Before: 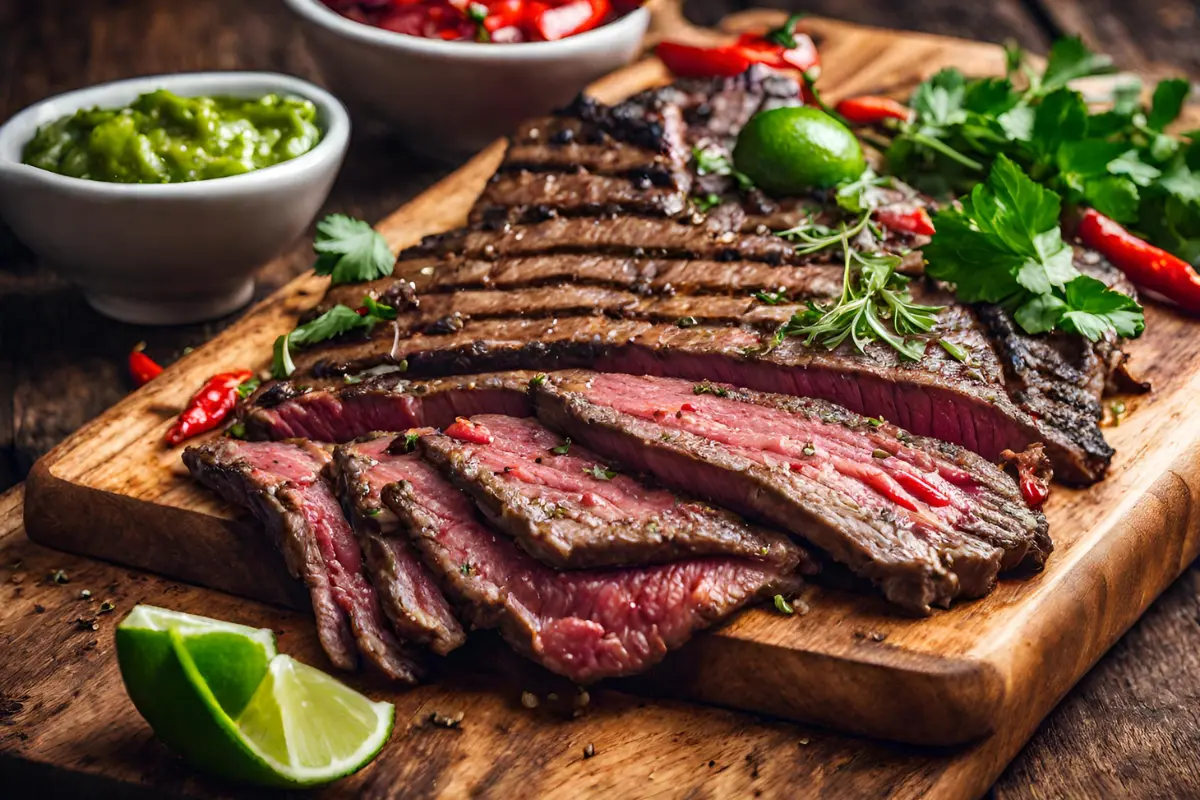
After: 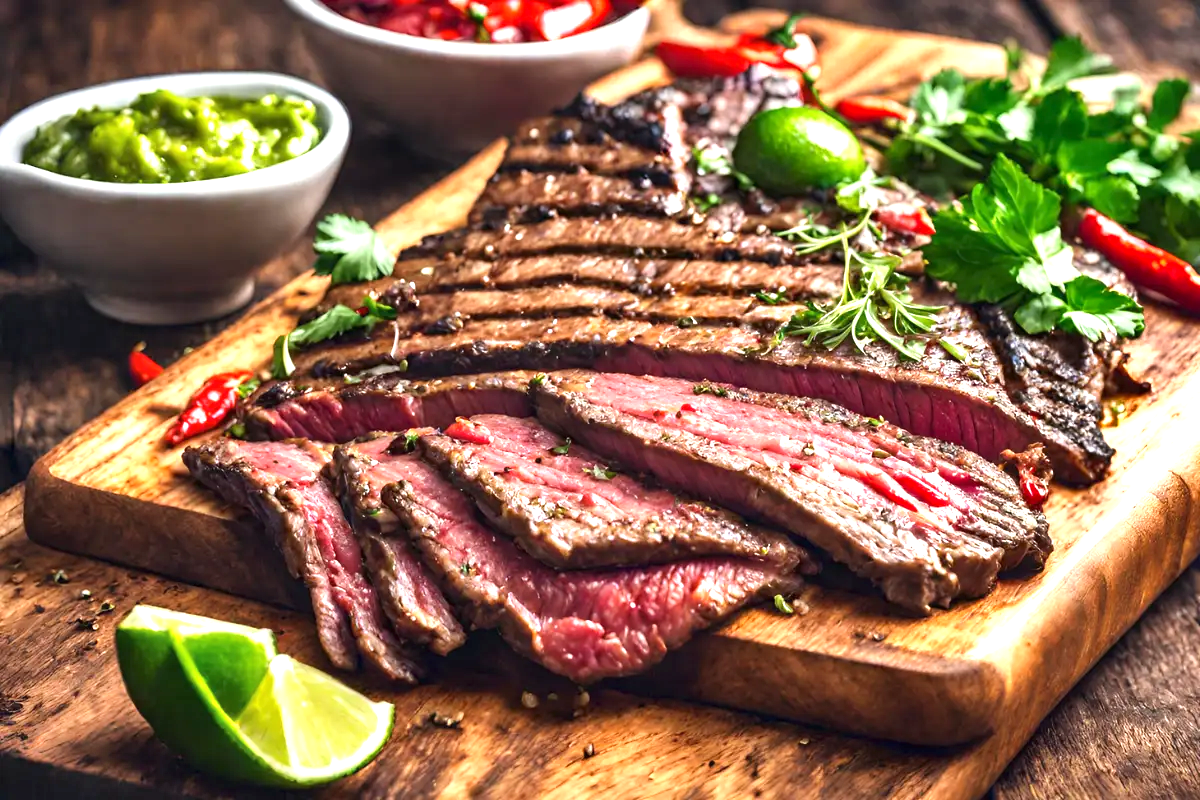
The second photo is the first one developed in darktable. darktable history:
exposure: black level correction 0, exposure 1.101 EV, compensate highlight preservation false
shadows and highlights: shadows 59.75, highlights -60.53, soften with gaussian
